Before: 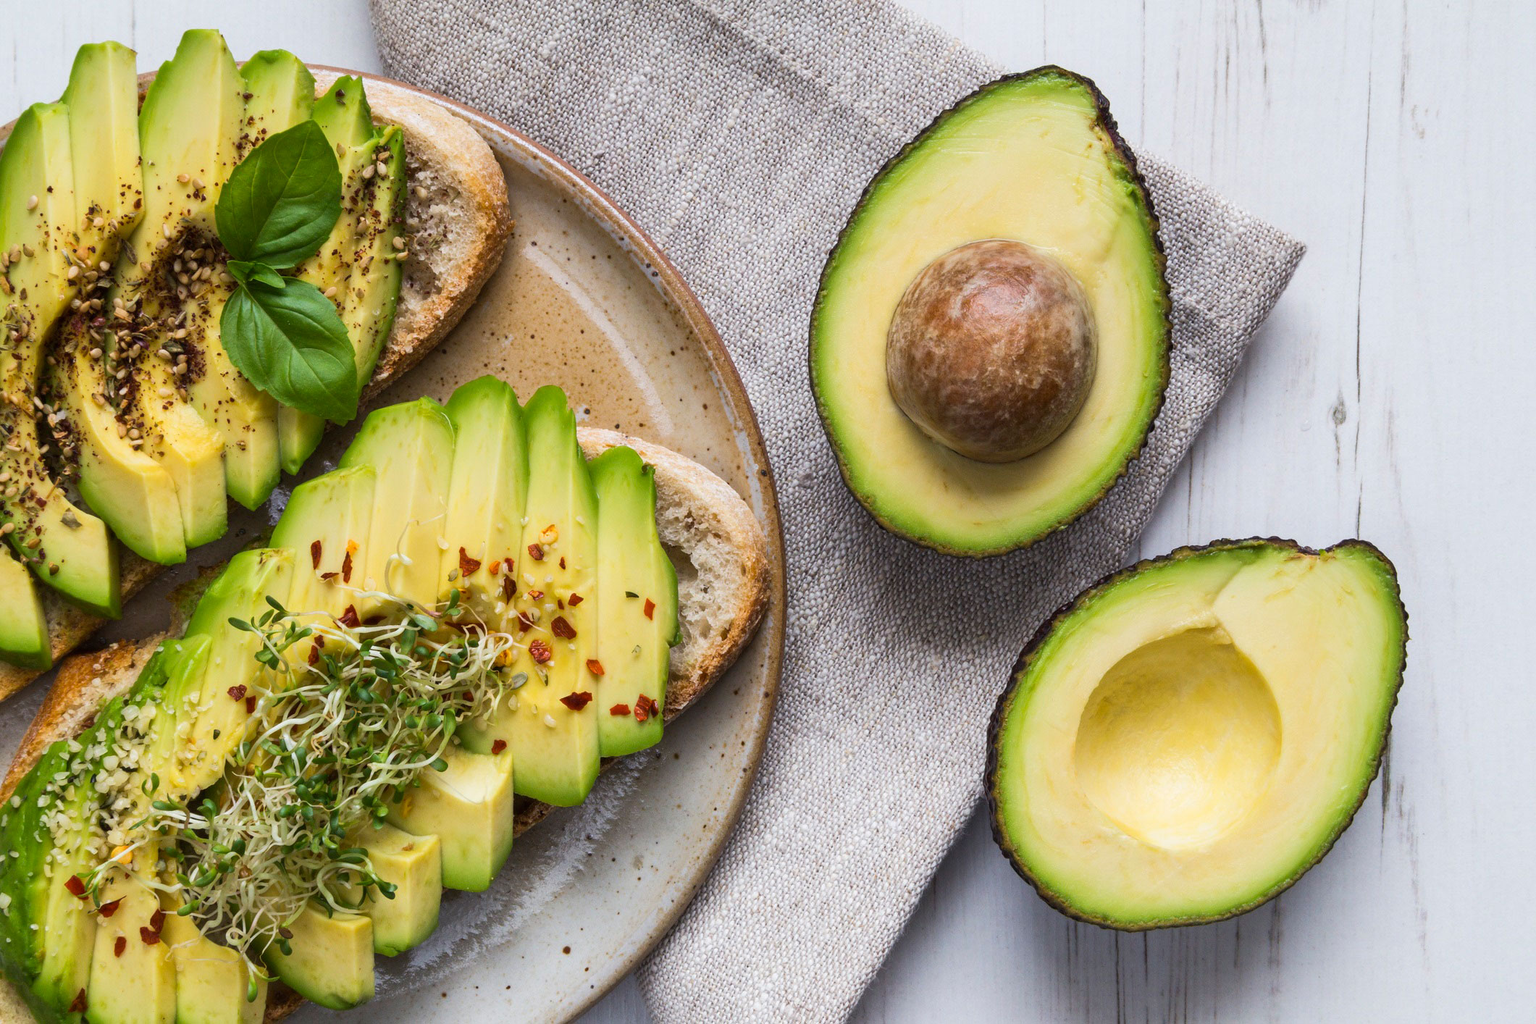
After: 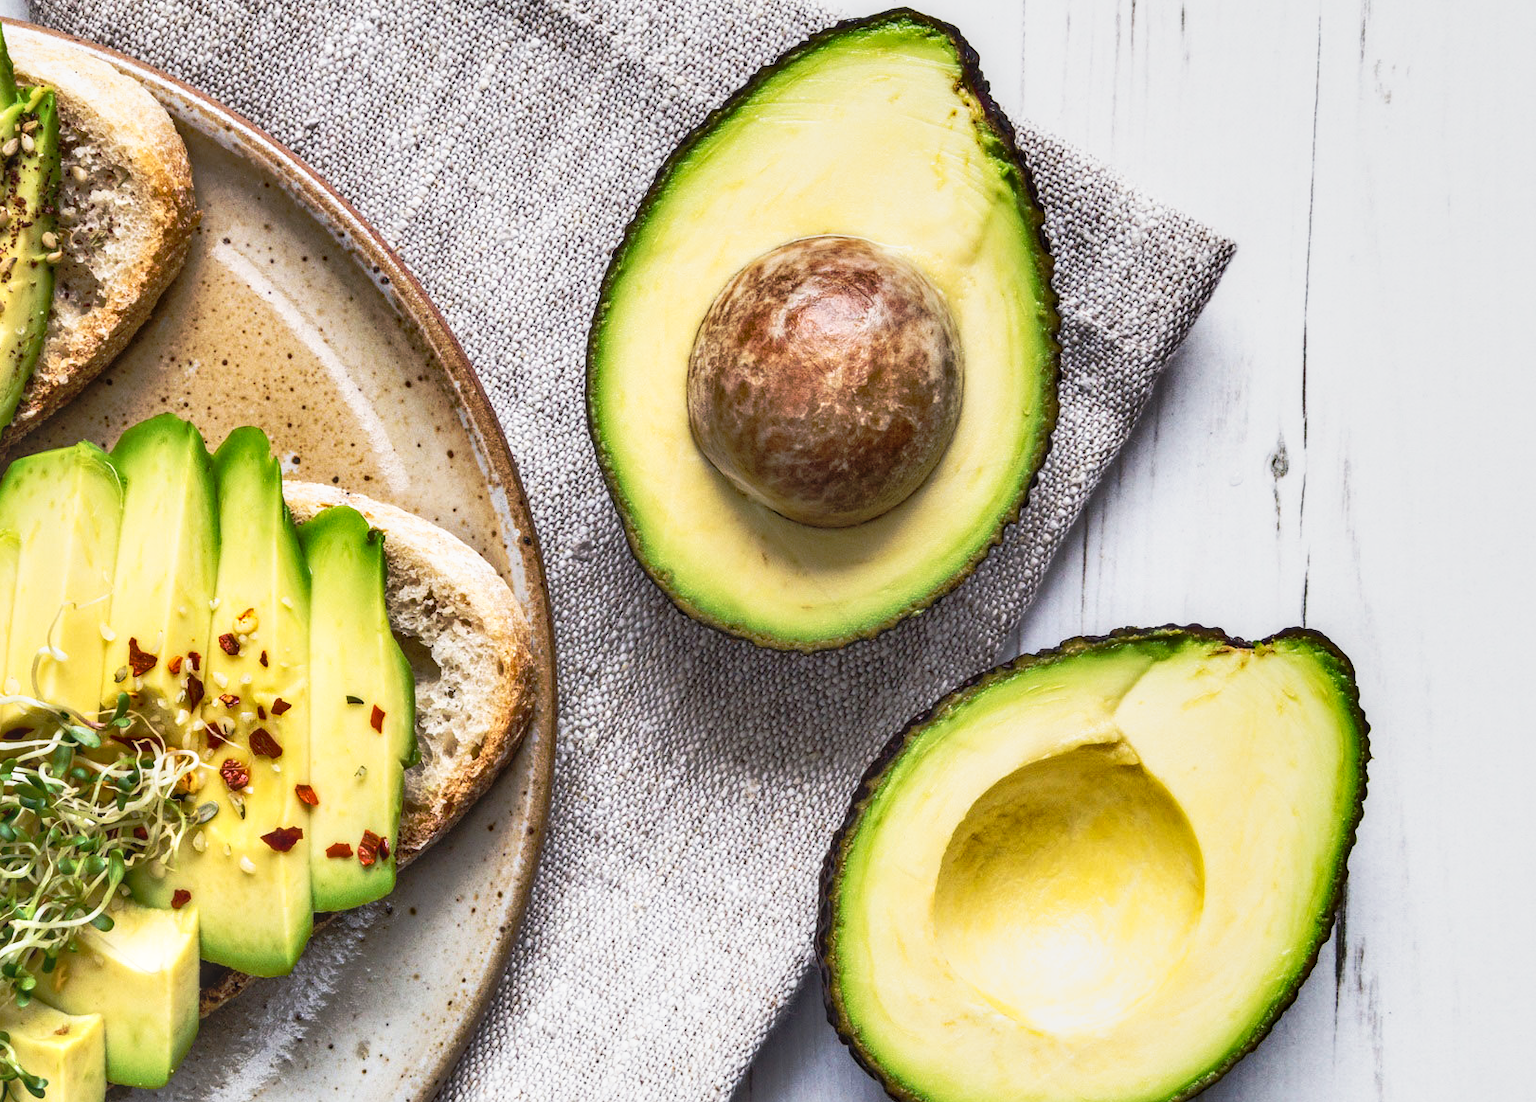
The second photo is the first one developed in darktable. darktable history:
shadows and highlights: soften with gaussian
exposure: black level correction -0.022, exposure -0.034 EV, compensate exposure bias true, compensate highlight preservation false
tone curve: curves: ch0 [(0, 0.015) (0.091, 0.055) (0.184, 0.159) (0.304, 0.382) (0.492, 0.579) (0.628, 0.755) (0.832, 0.932) (0.984, 0.963)]; ch1 [(0, 0) (0.34, 0.235) (0.46, 0.46) (0.515, 0.502) (0.553, 0.567) (0.764, 0.815) (1, 1)]; ch2 [(0, 0) (0.44, 0.458) (0.479, 0.492) (0.524, 0.507) (0.557, 0.567) (0.673, 0.699) (1, 1)], preserve colors none
local contrast: detail 142%
crop: left 23.516%, top 5.848%, bottom 11.788%
